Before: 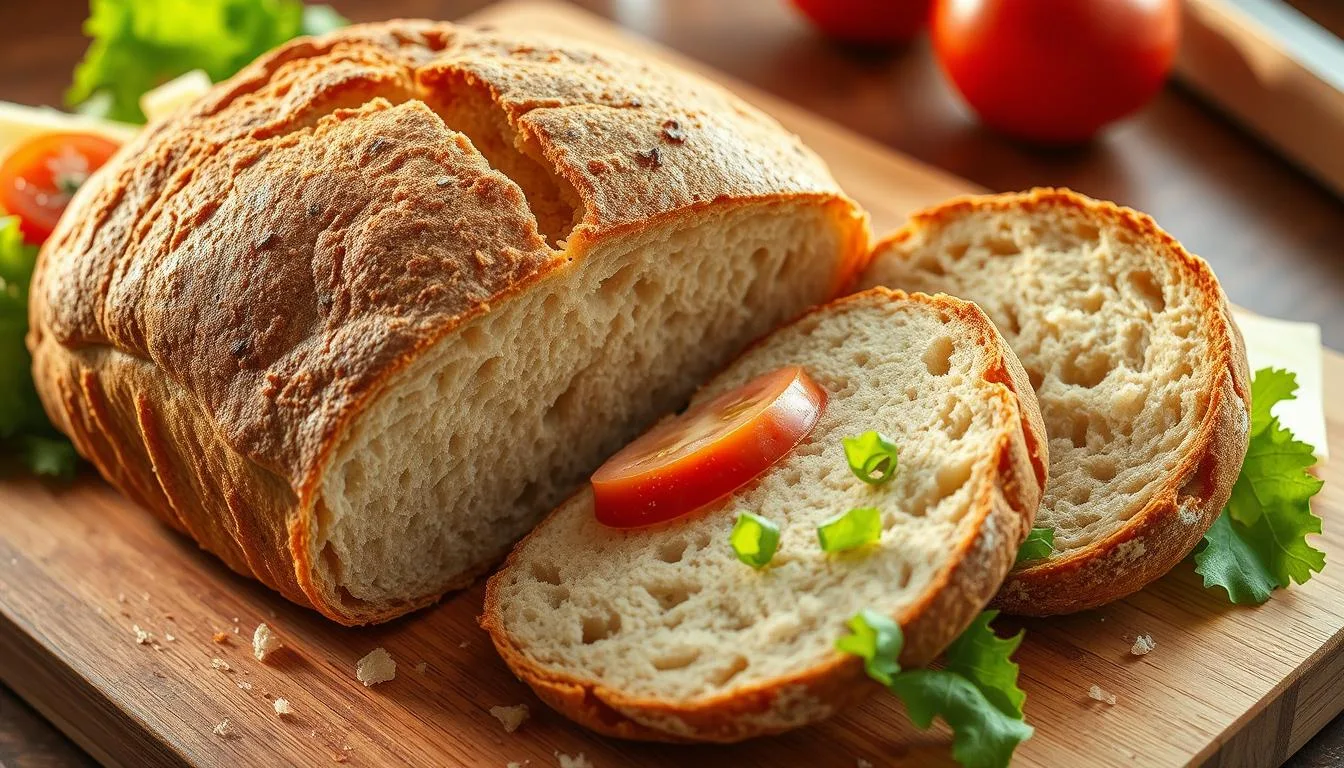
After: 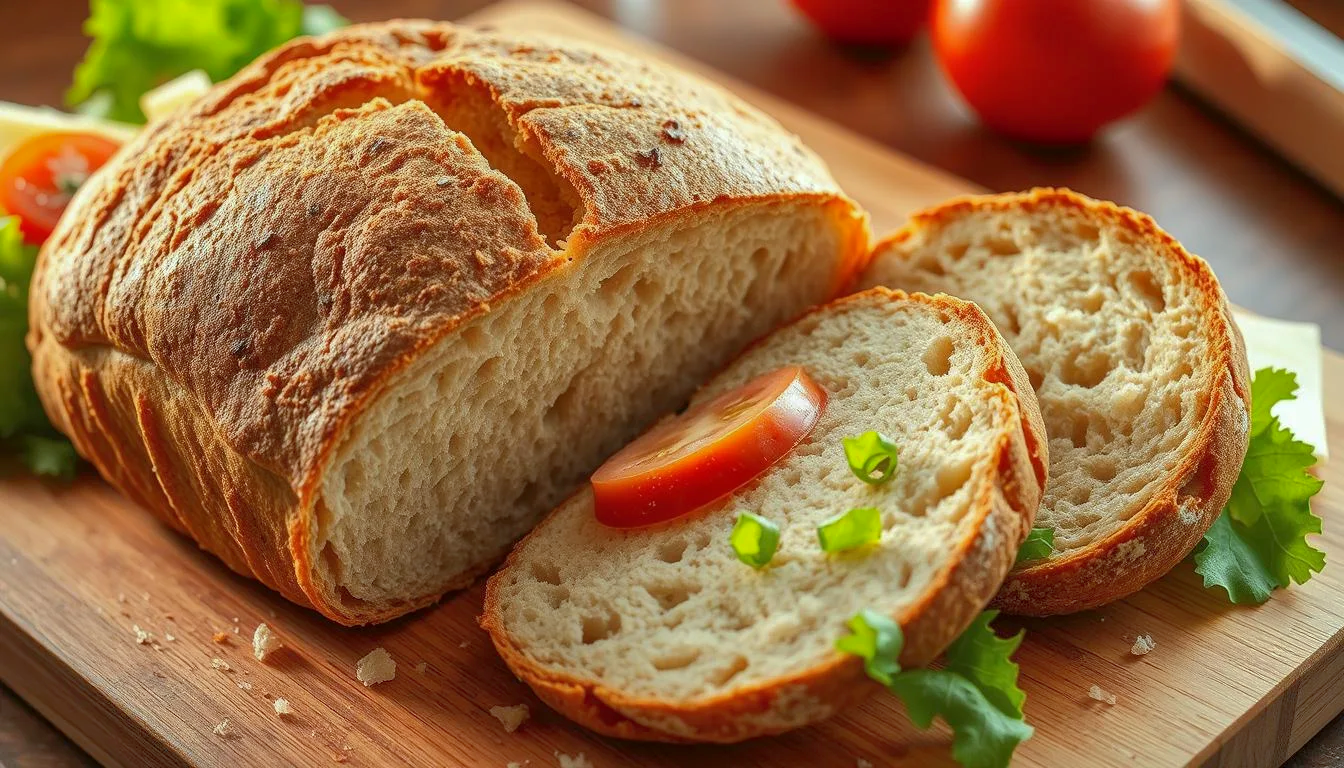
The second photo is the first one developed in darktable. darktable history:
color correction: highlights a* -2.73, highlights b* -2.09, shadows a* 2.41, shadows b* 2.73
shadows and highlights: on, module defaults
